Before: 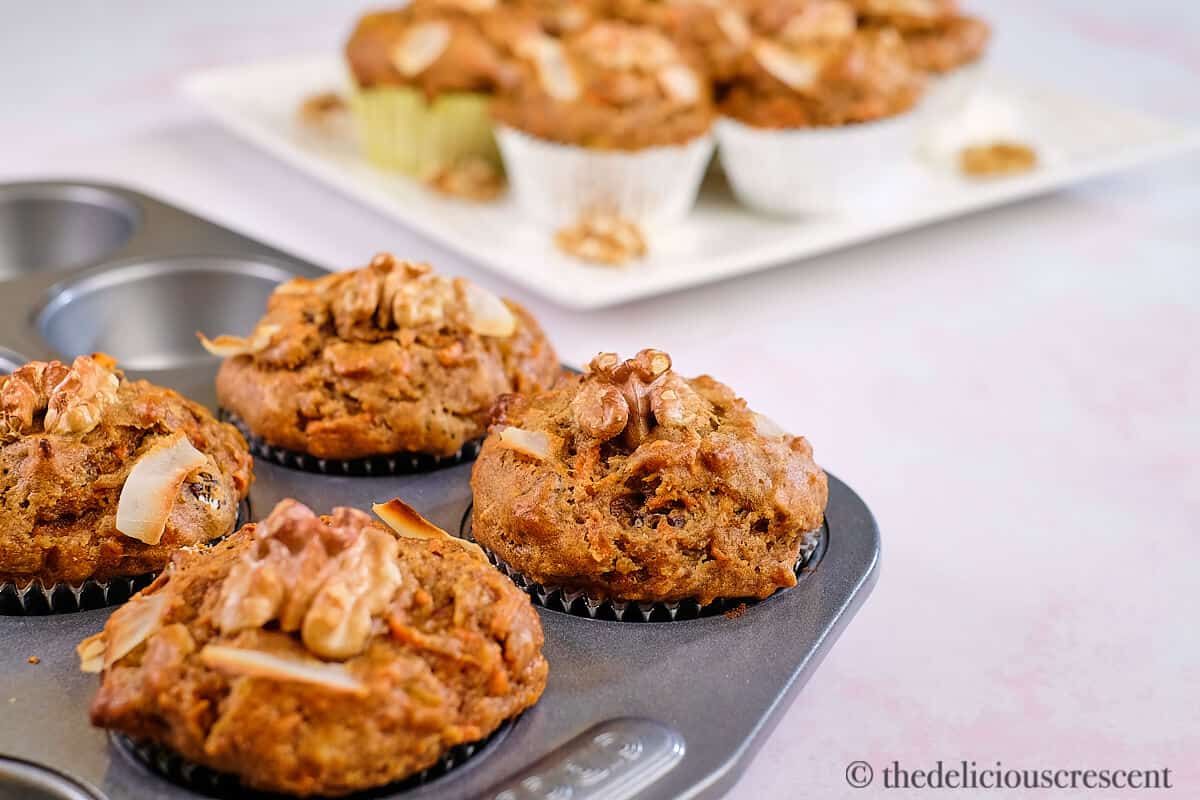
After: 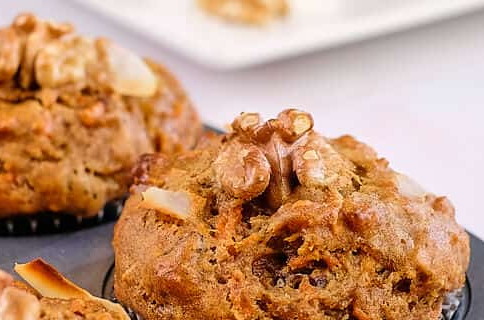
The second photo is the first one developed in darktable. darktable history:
crop: left 29.87%, top 30.075%, right 29.757%, bottom 29.851%
